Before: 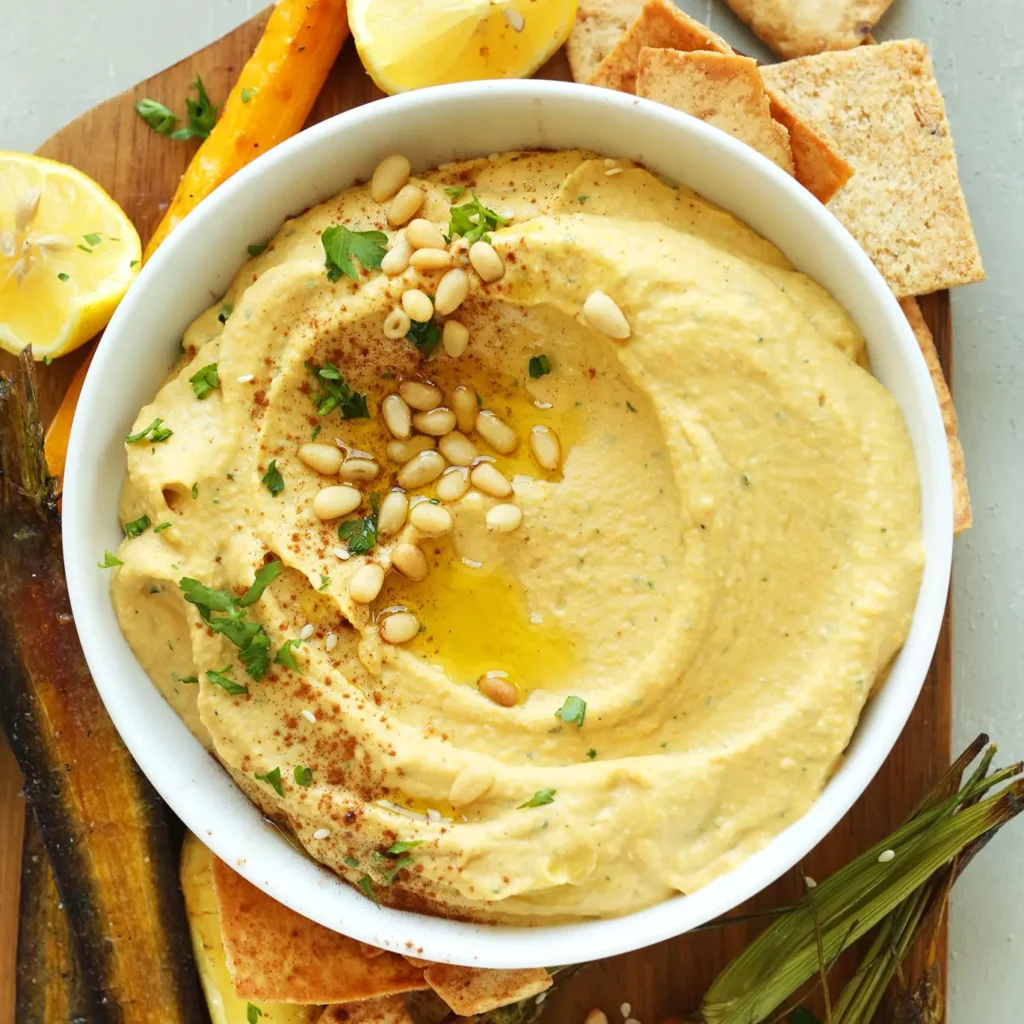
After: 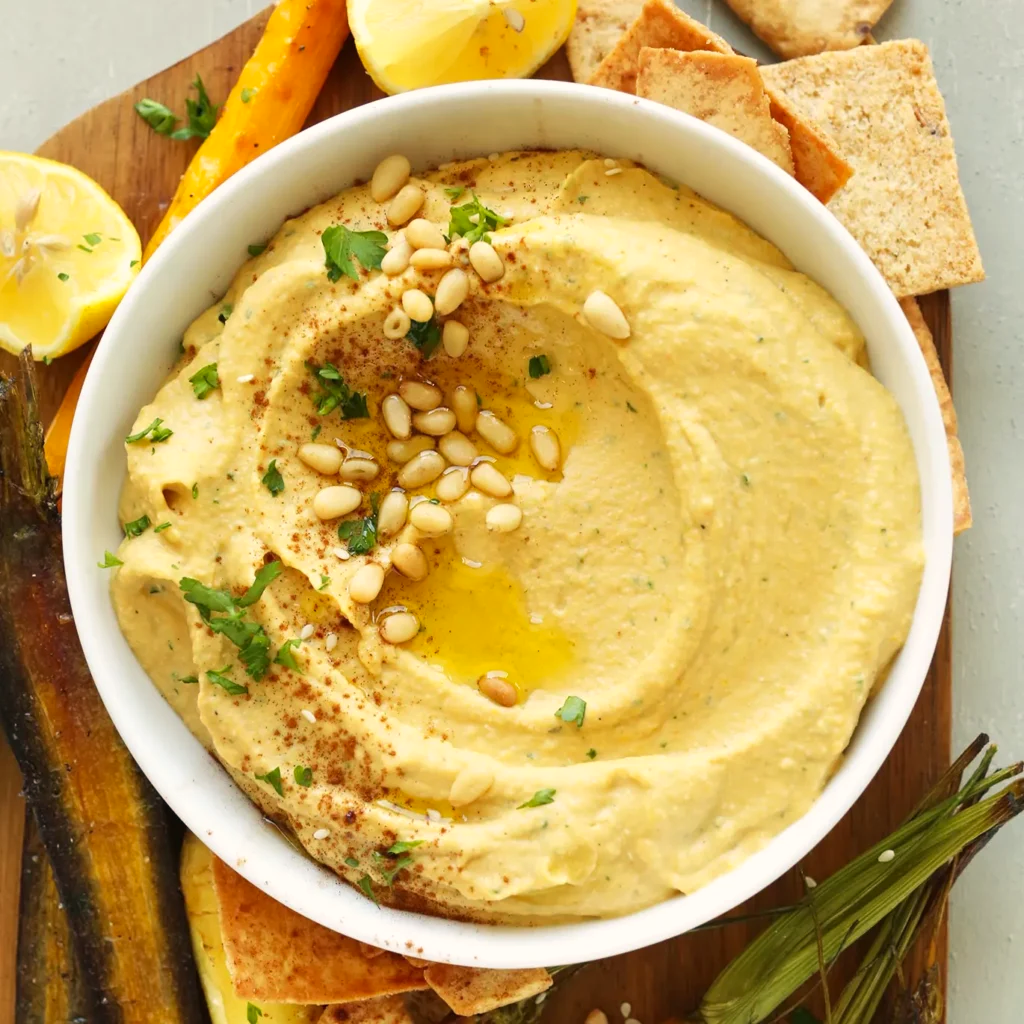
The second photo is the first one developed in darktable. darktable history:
color correction: highlights a* 3.84, highlights b* 5.07
tone equalizer: on, module defaults
